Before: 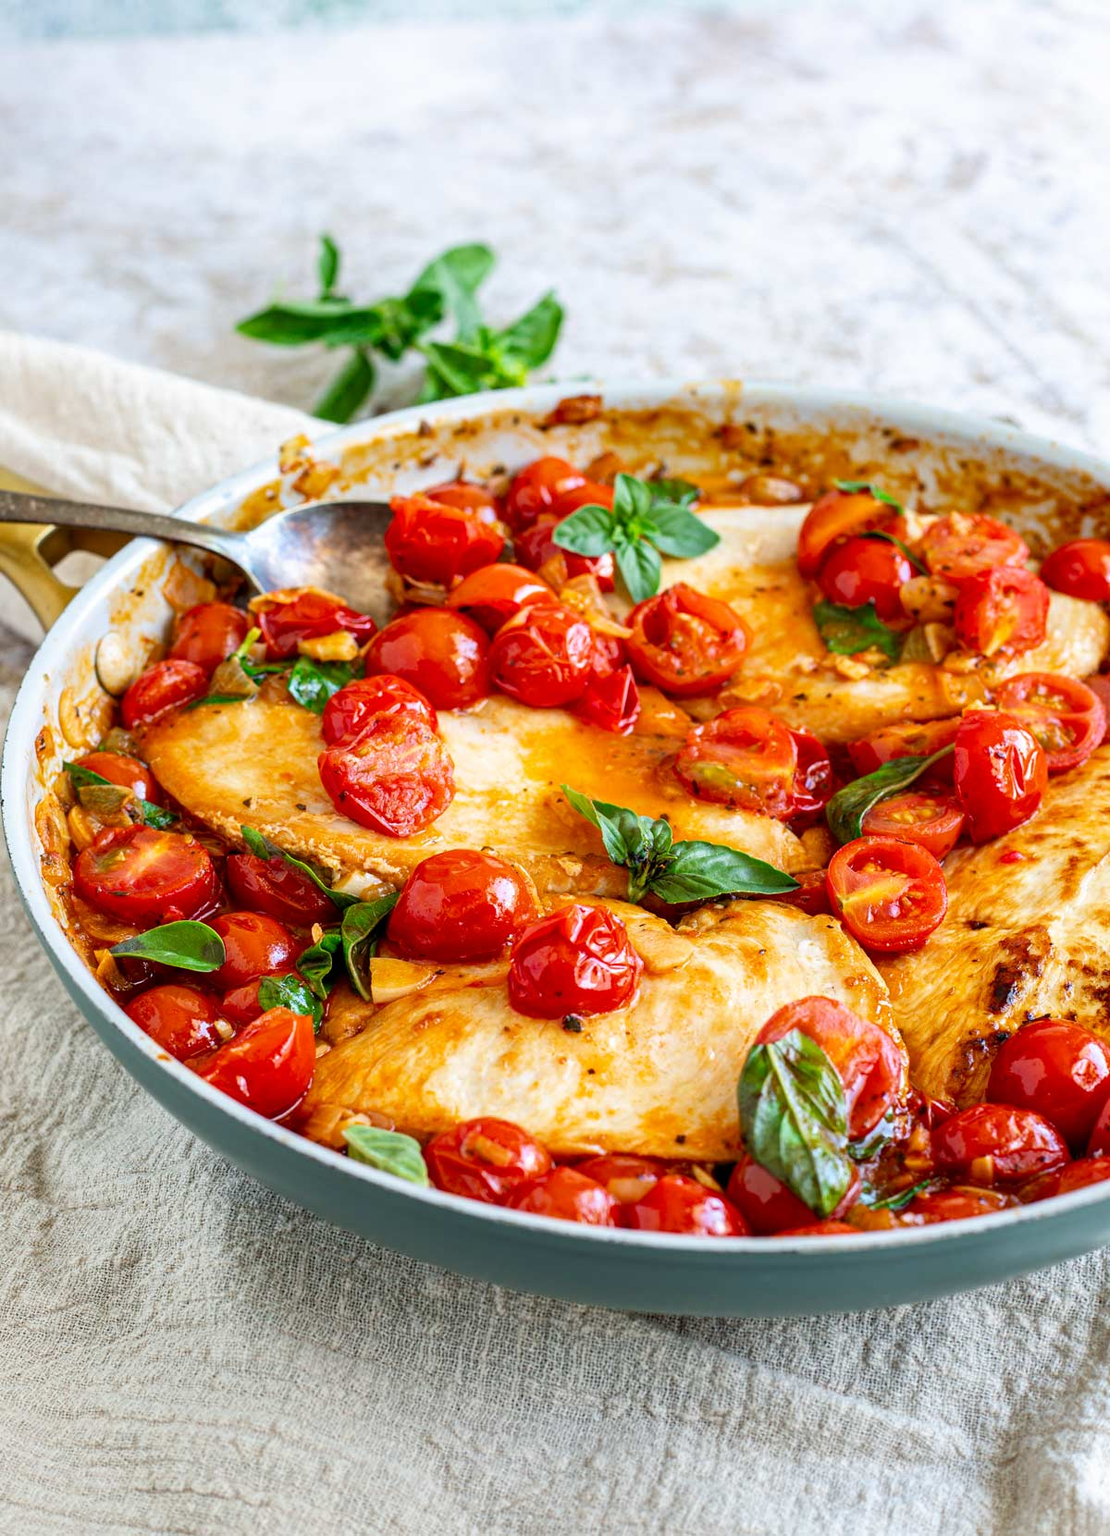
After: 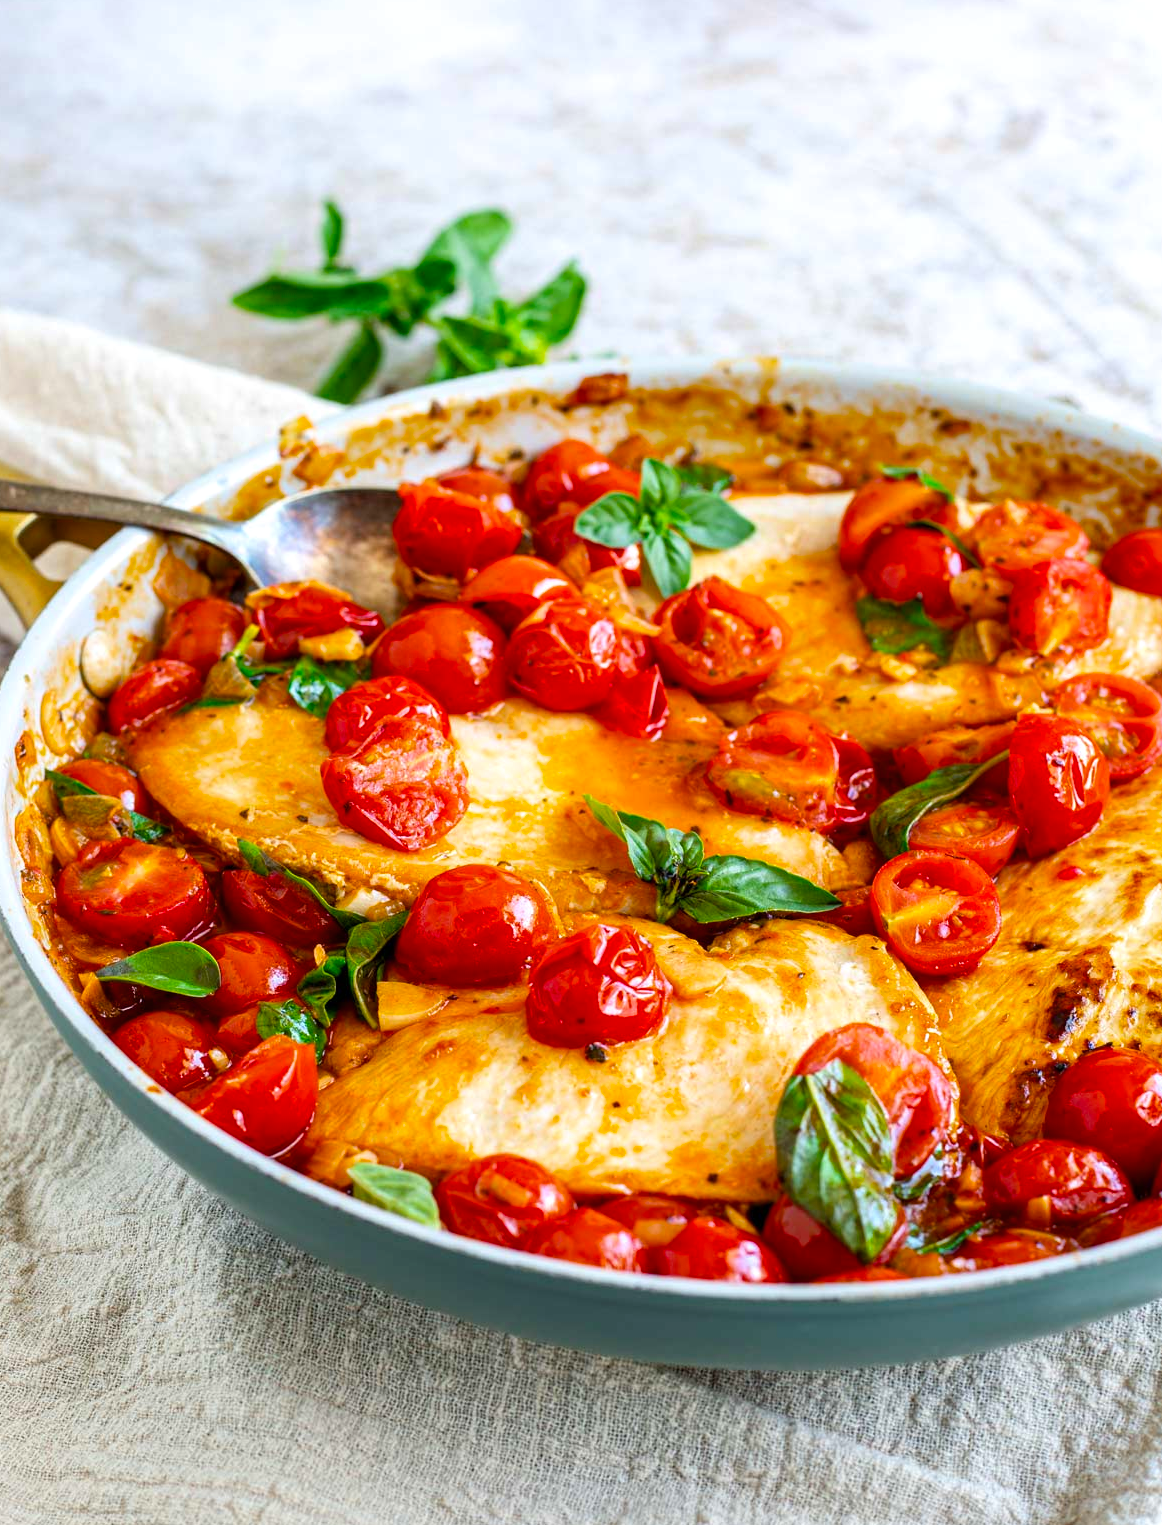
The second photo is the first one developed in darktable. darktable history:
white balance: emerald 1
color balance rgb: linear chroma grading › global chroma 10%, perceptual saturation grading › global saturation 5%, perceptual brilliance grading › global brilliance 4%, global vibrance 7%, saturation formula JzAzBz (2021)
crop: left 1.964%, top 3.251%, right 1.122%, bottom 4.933%
